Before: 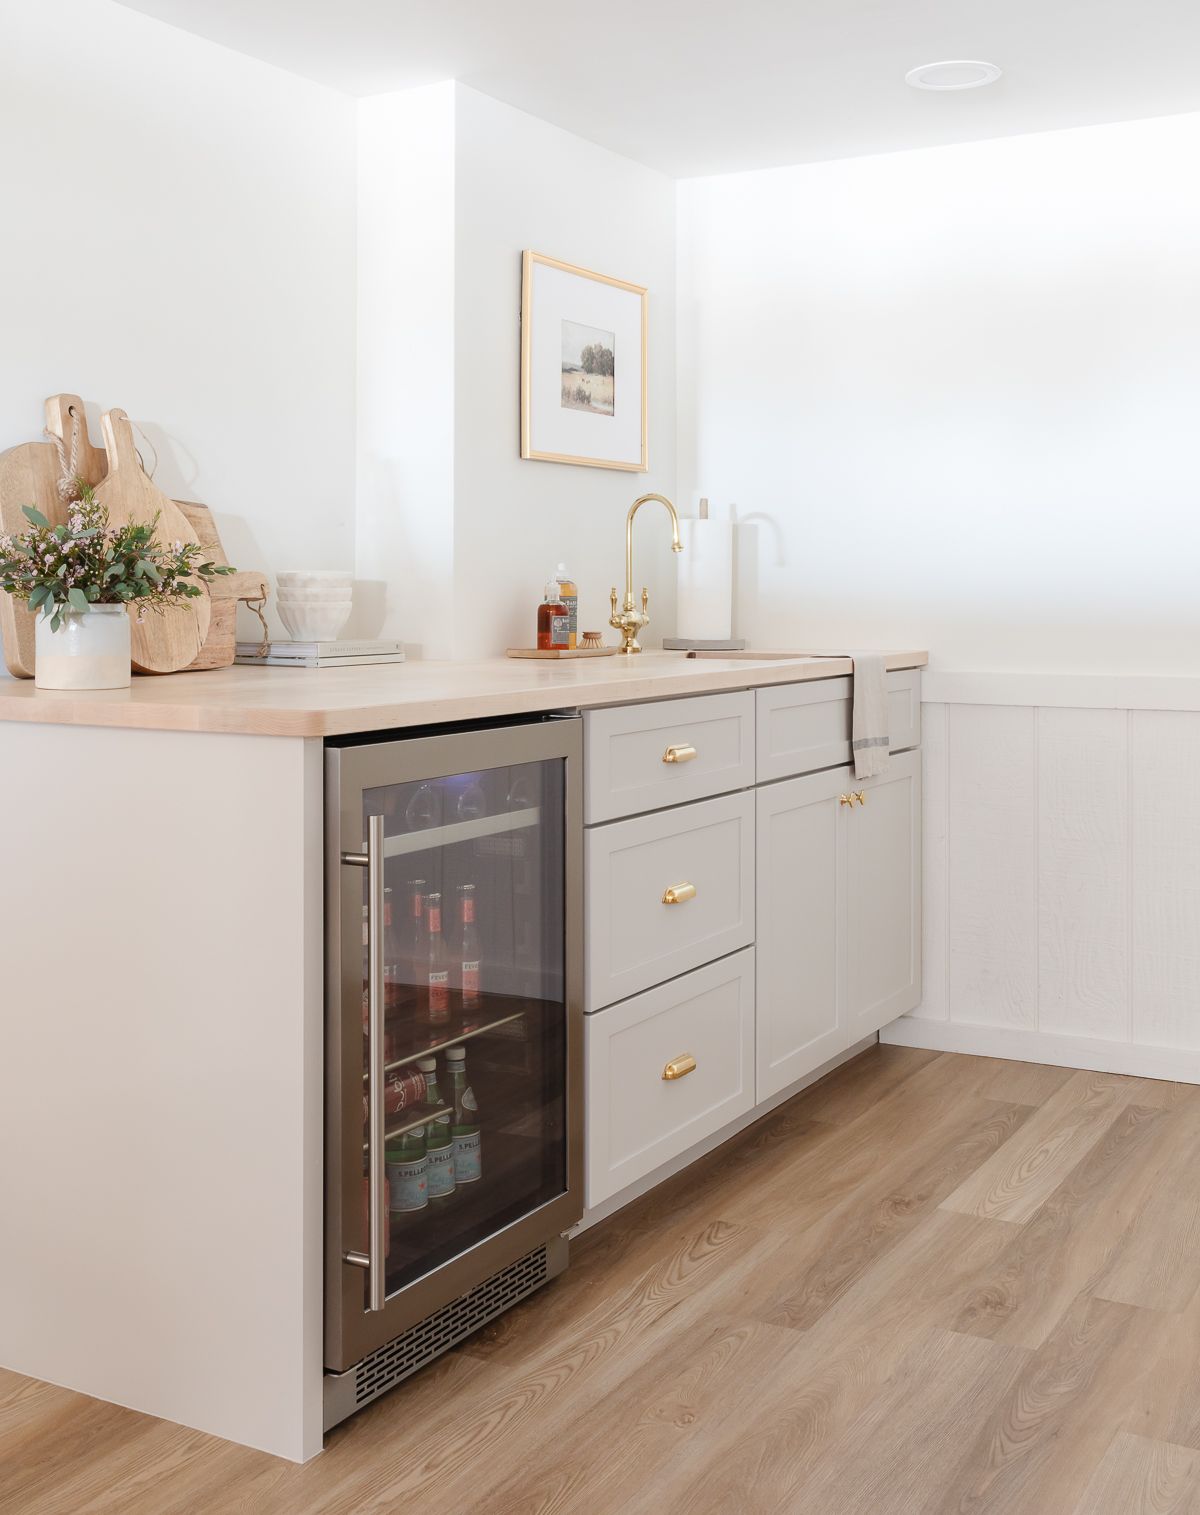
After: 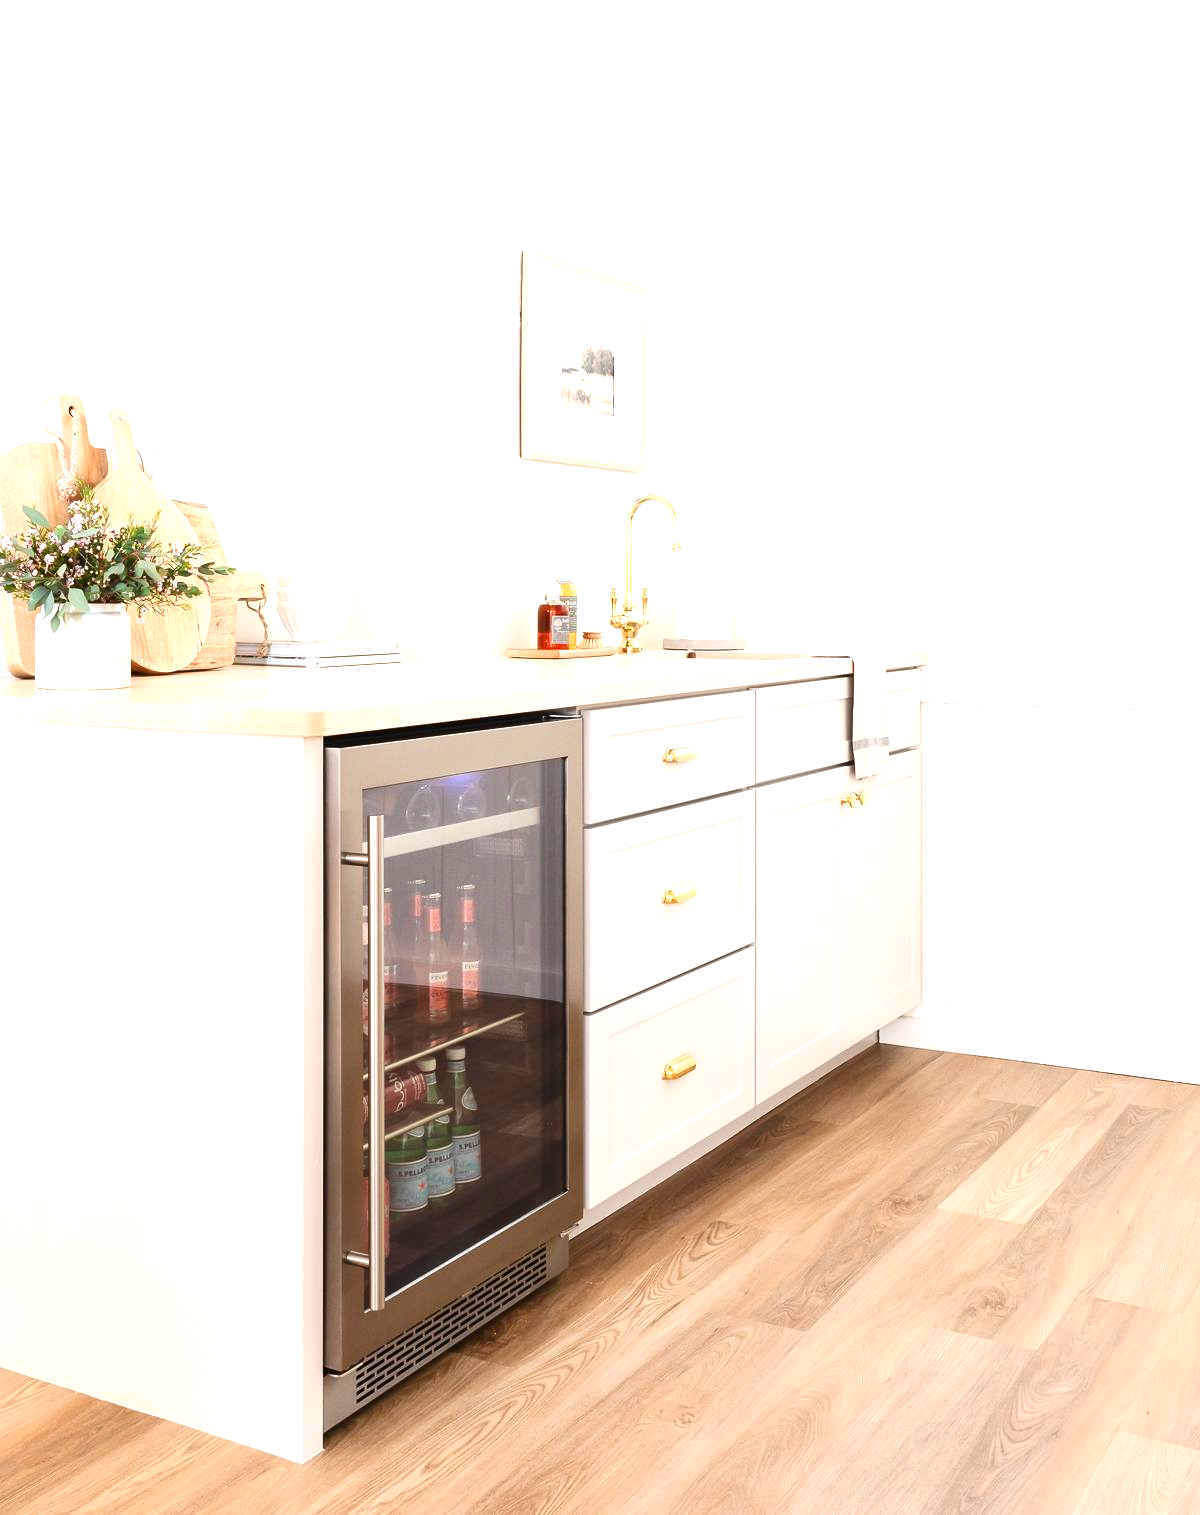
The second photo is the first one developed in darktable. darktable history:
contrast brightness saturation: contrast 0.13, brightness -0.05, saturation 0.16
exposure: black level correction 0, exposure 1.2 EV, compensate exposure bias true, compensate highlight preservation false
